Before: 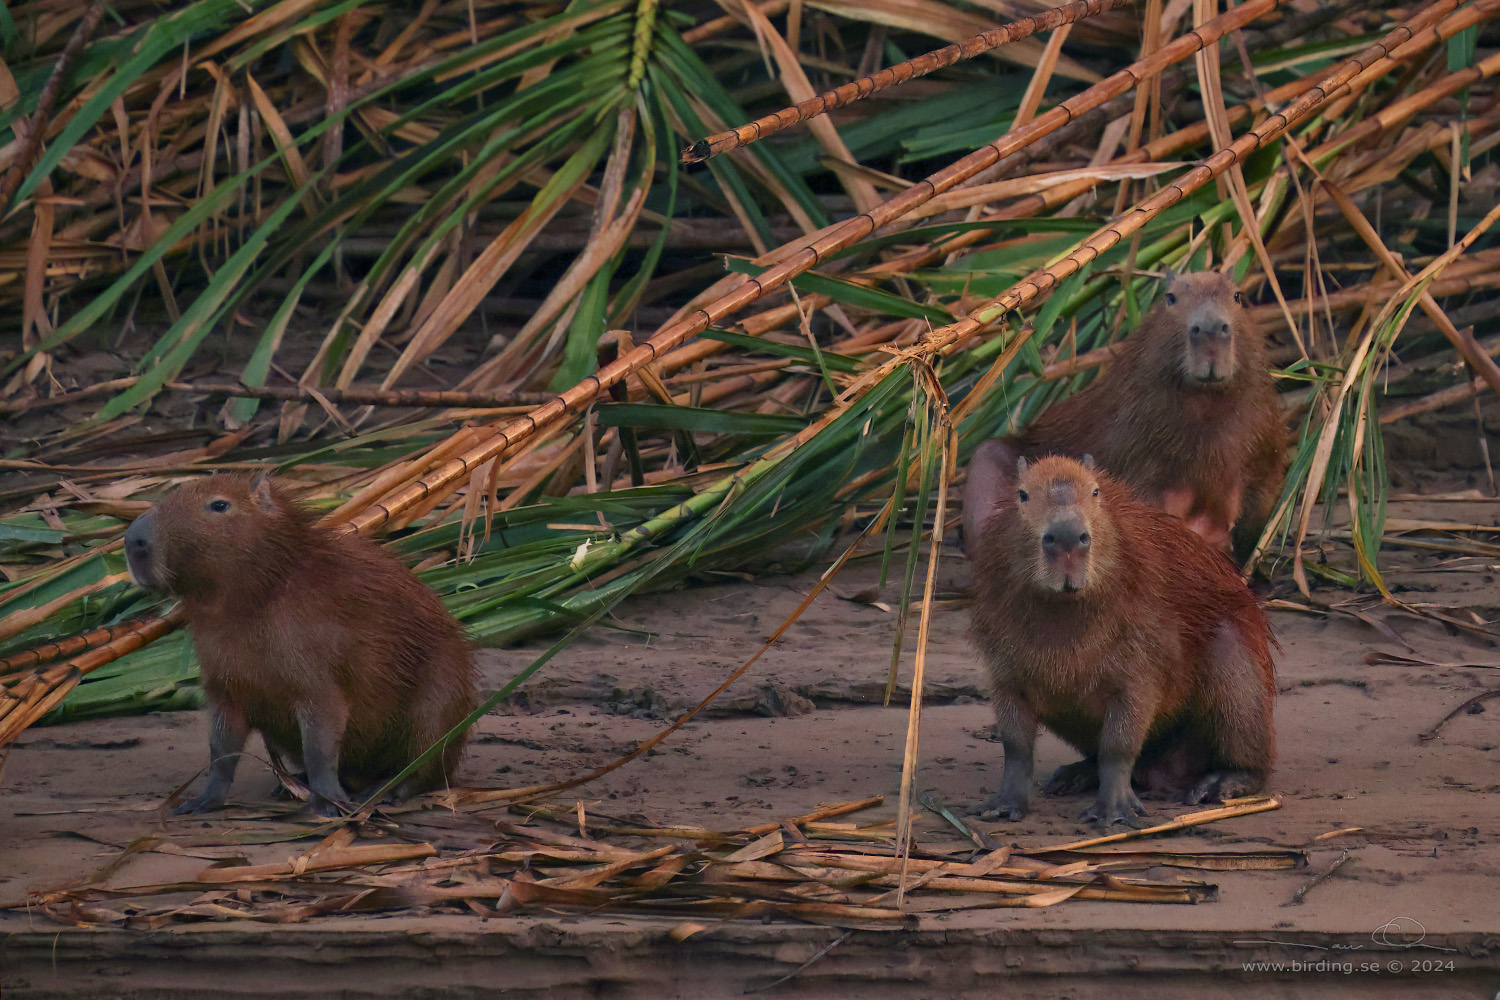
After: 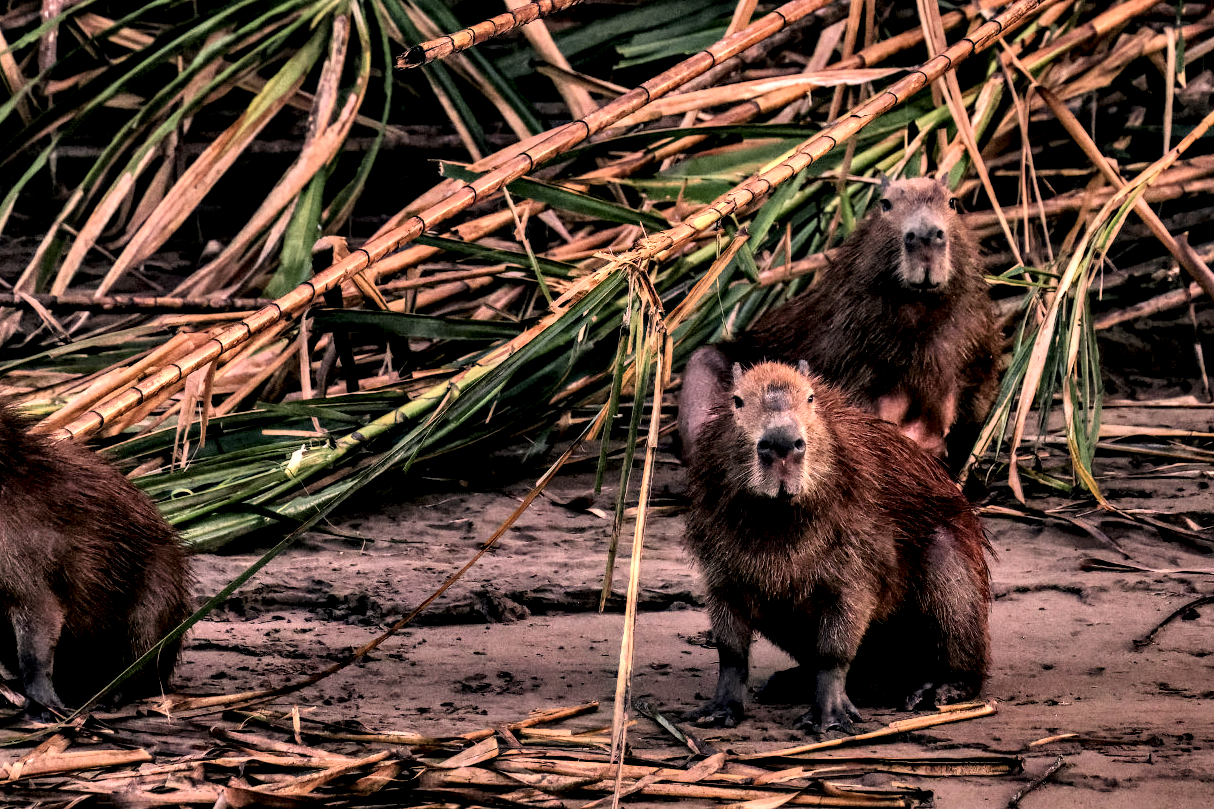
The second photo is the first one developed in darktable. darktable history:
color correction: highlights a* 12.83, highlights b* 5.57
shadows and highlights: radius 105.96, shadows 41.26, highlights -72.37, low approximation 0.01, soften with gaussian
crop: left 19.054%, top 9.405%, right 0%, bottom 9.658%
filmic rgb: black relative exposure -7.49 EV, white relative exposure 4.99 EV, hardness 3.32, contrast 1.301
local contrast: detail 204%
